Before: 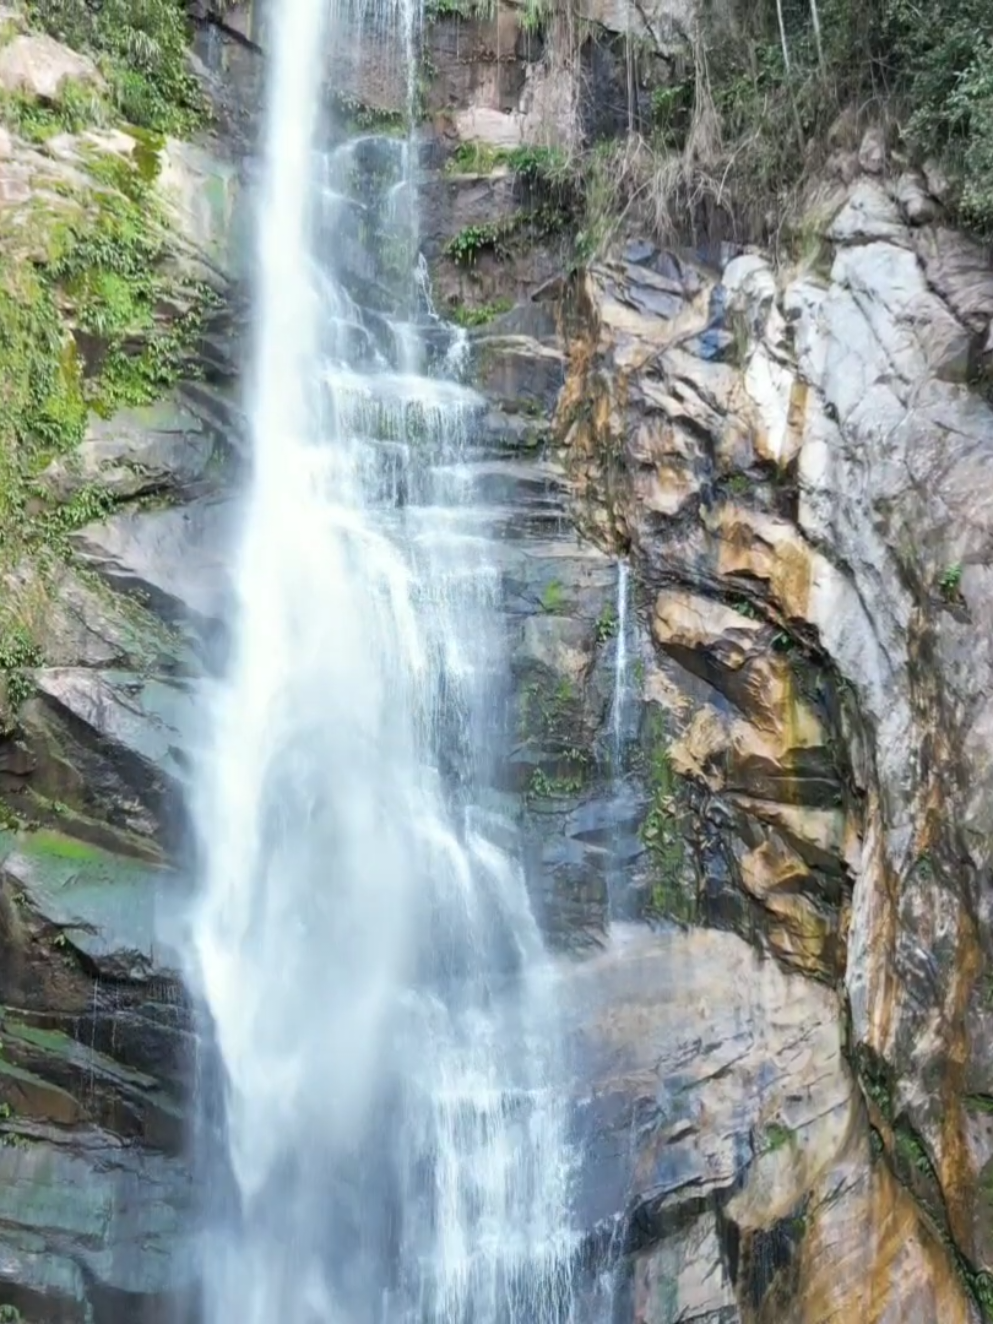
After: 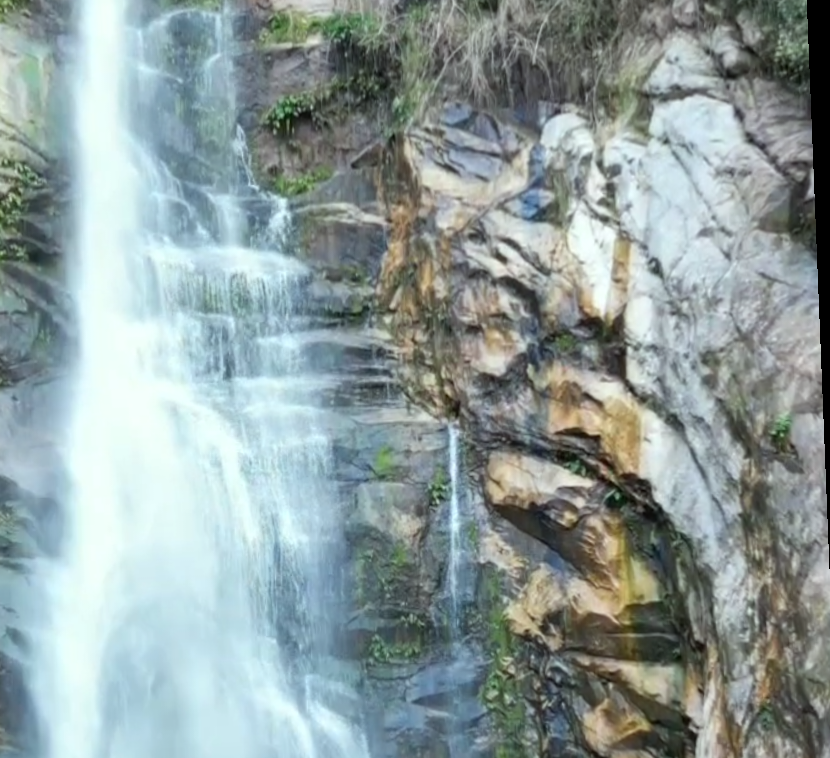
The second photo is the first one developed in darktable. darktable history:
crop: left 18.38%, top 11.092%, right 2.134%, bottom 33.217%
rotate and perspective: rotation -2.29°, automatic cropping off
color calibration: illuminant Planckian (black body), x 0.351, y 0.352, temperature 4794.27 K
